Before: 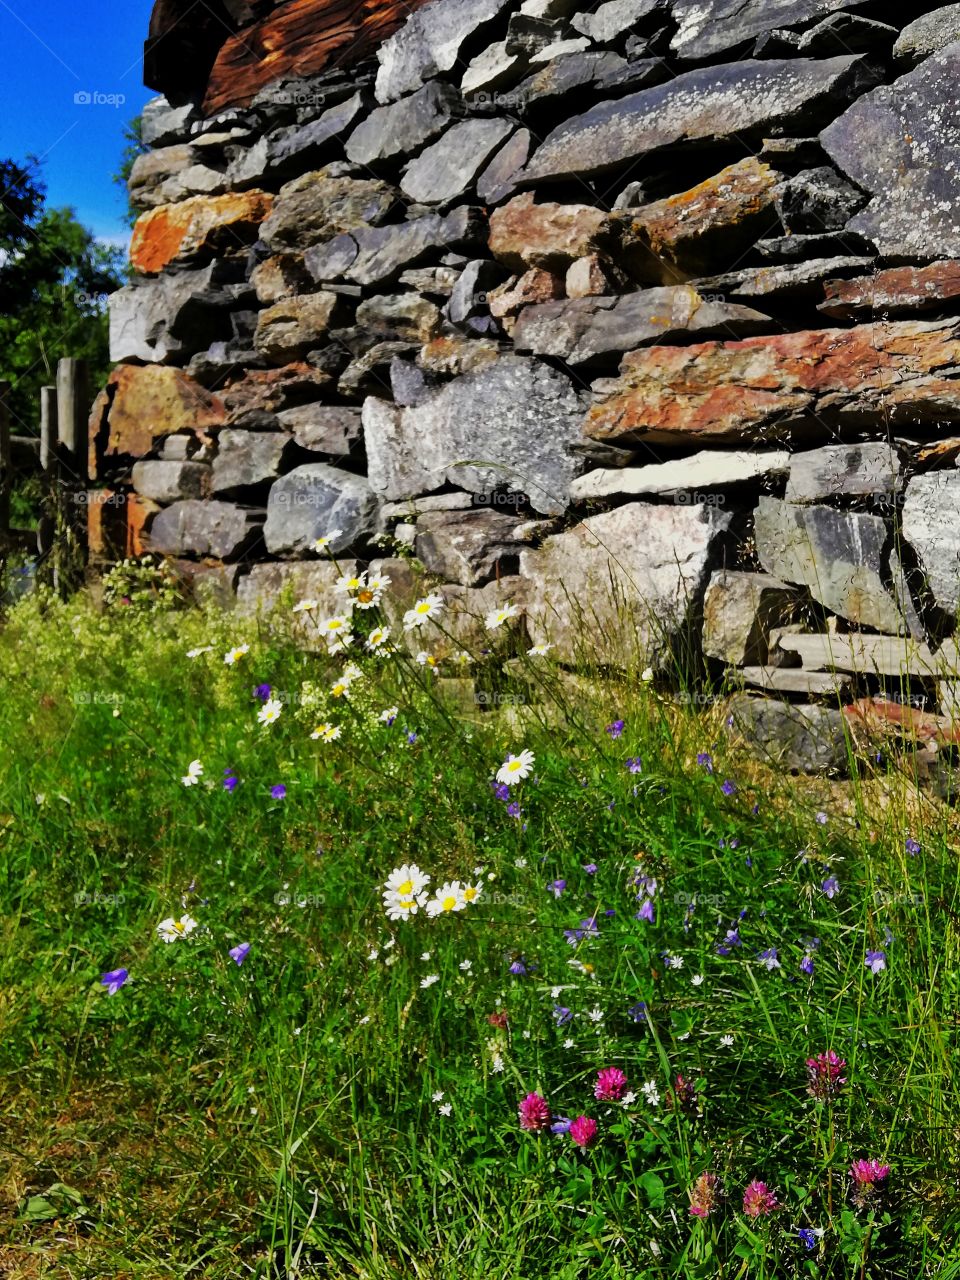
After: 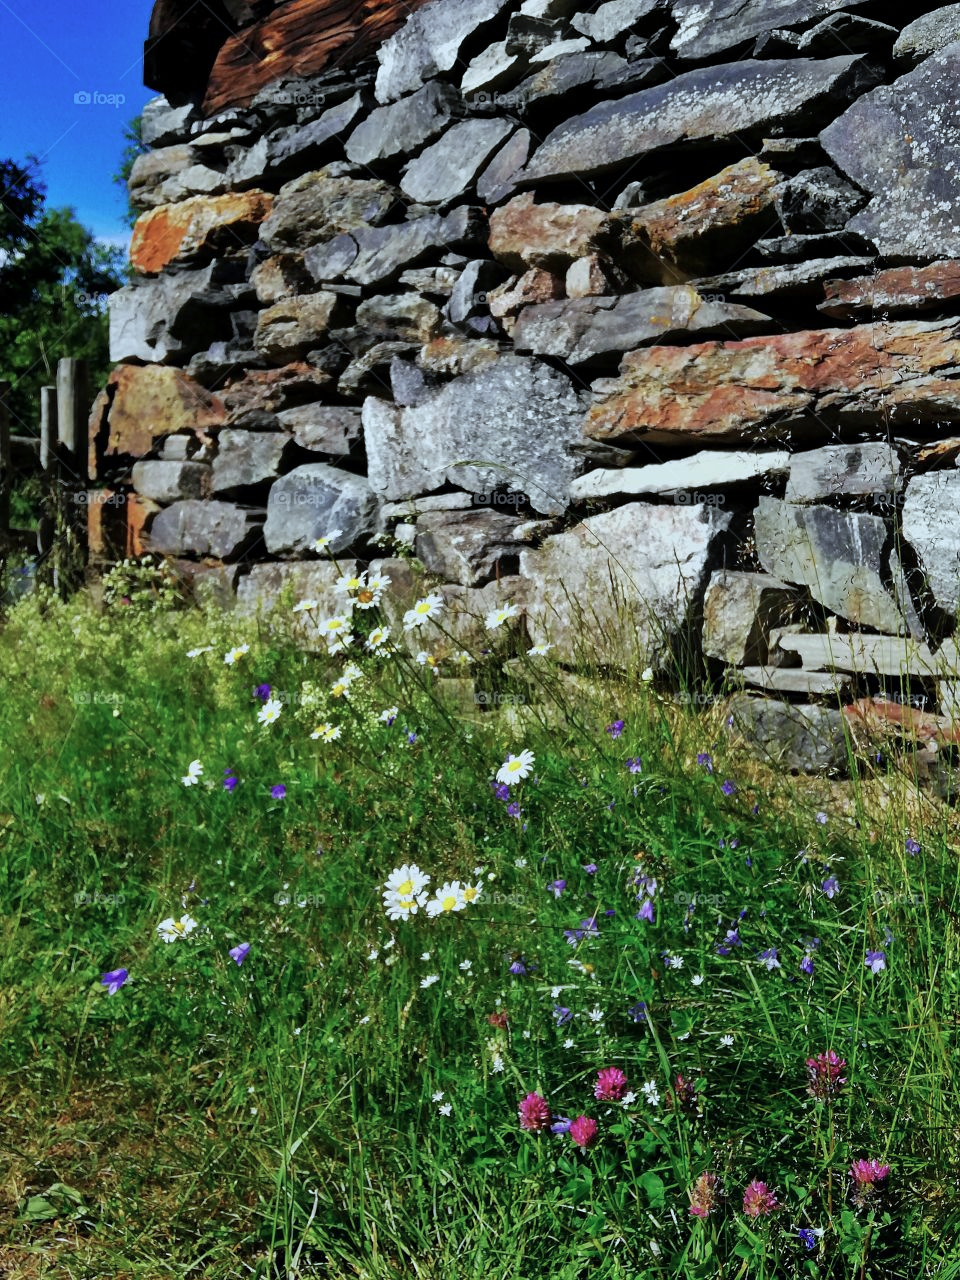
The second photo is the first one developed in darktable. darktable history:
contrast brightness saturation: saturation -0.17
color calibration: illuminant F (fluorescent), F source F9 (Cool White Deluxe 4150 K) – high CRI, x 0.374, y 0.373, temperature 4158.34 K
